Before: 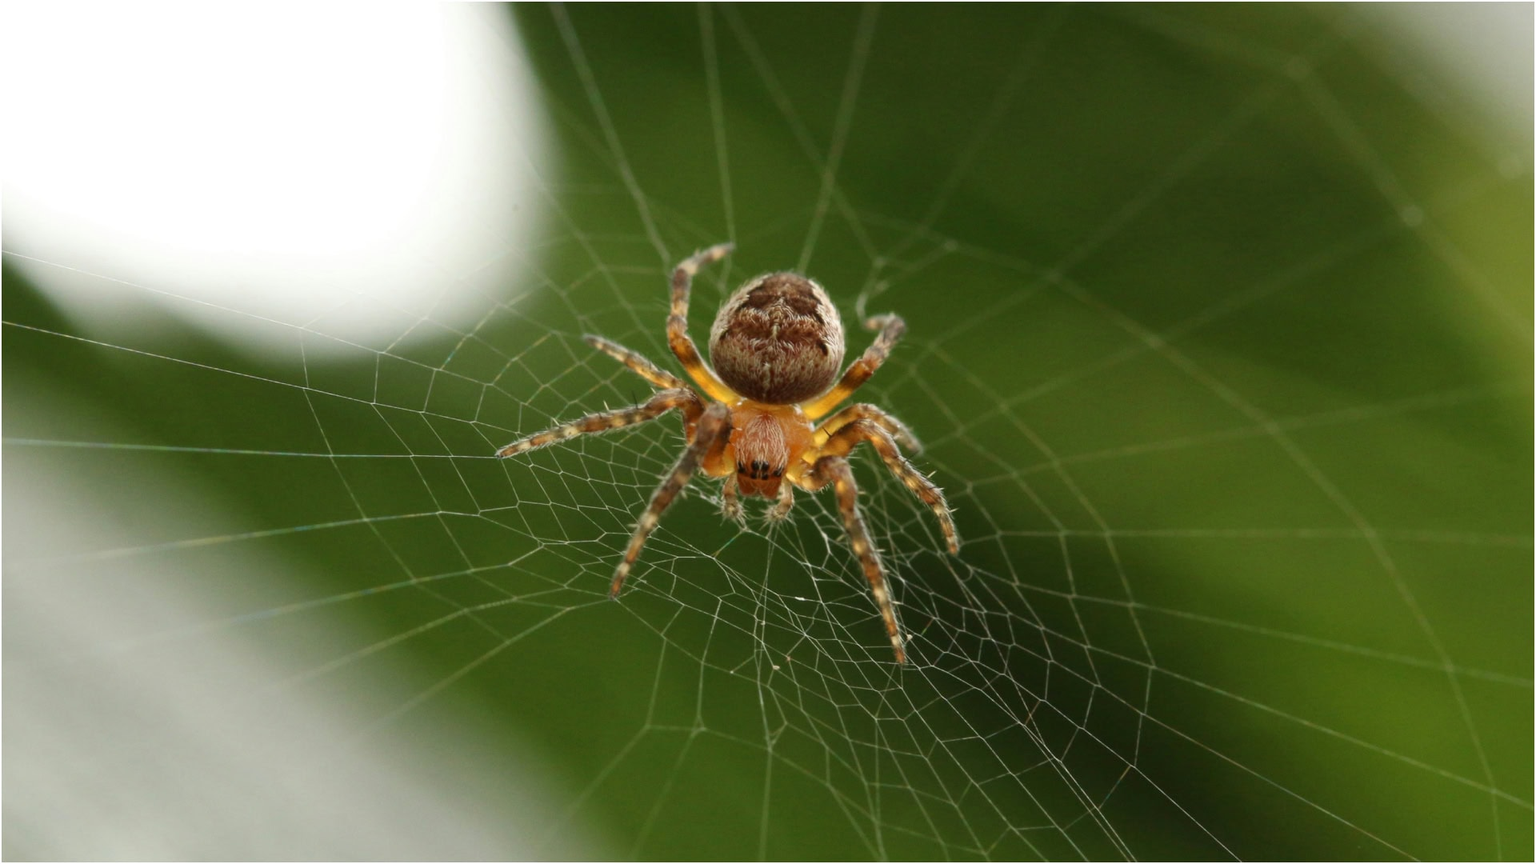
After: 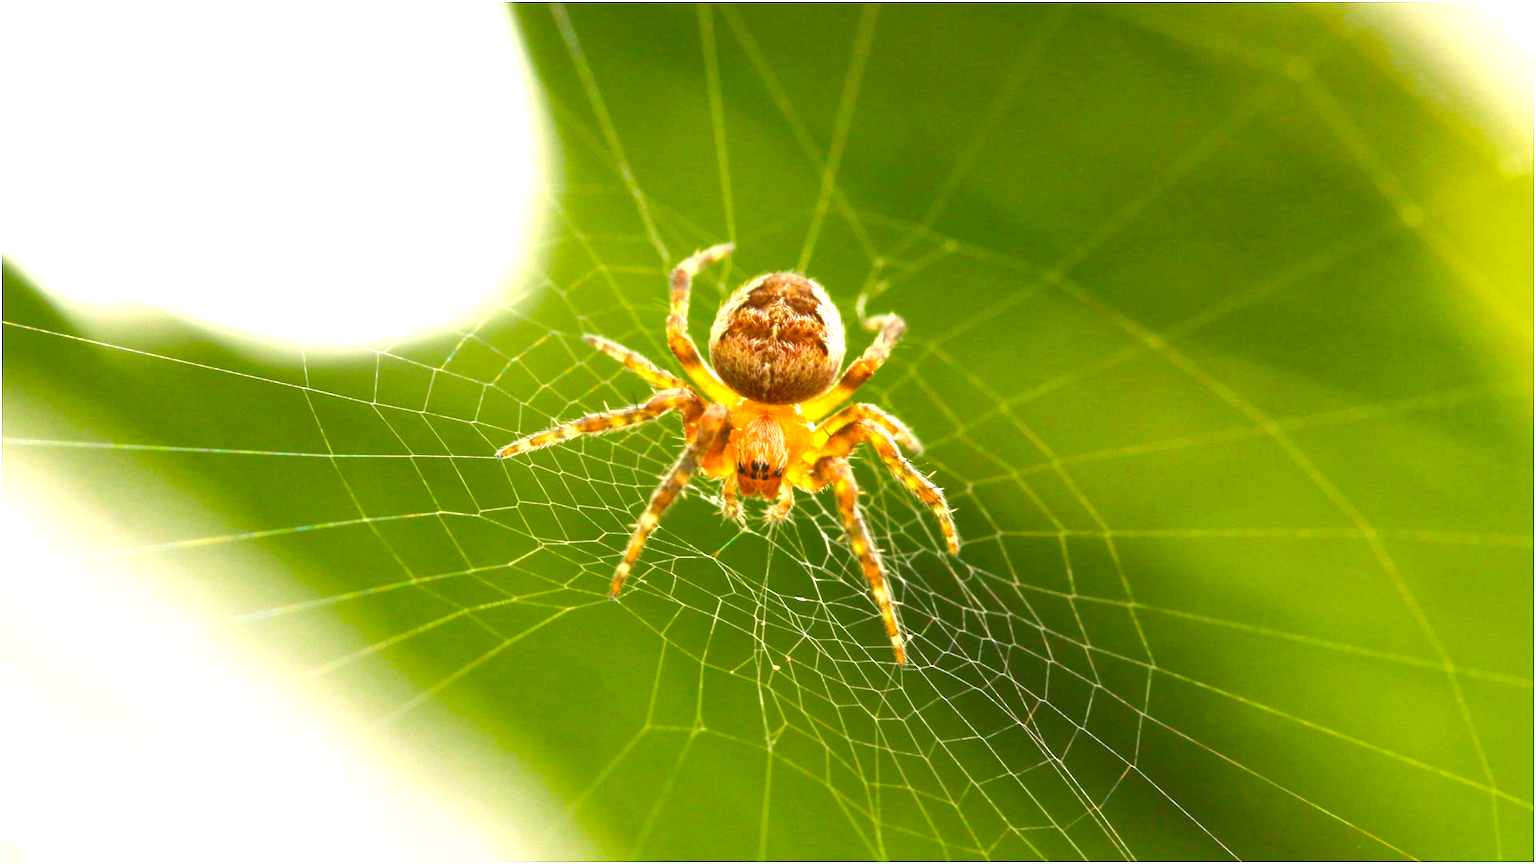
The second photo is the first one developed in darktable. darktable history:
exposure: black level correction 0, exposure 1.988 EV, compensate exposure bias true, compensate highlight preservation false
local contrast: mode bilateral grid, contrast 99, coarseness 100, detail 108%, midtone range 0.2
color balance rgb: highlights gain › chroma 2.028%, highlights gain › hue 46.54°, linear chroma grading › global chroma 14.762%, perceptual saturation grading › global saturation 25.031%, contrast -9.85%
